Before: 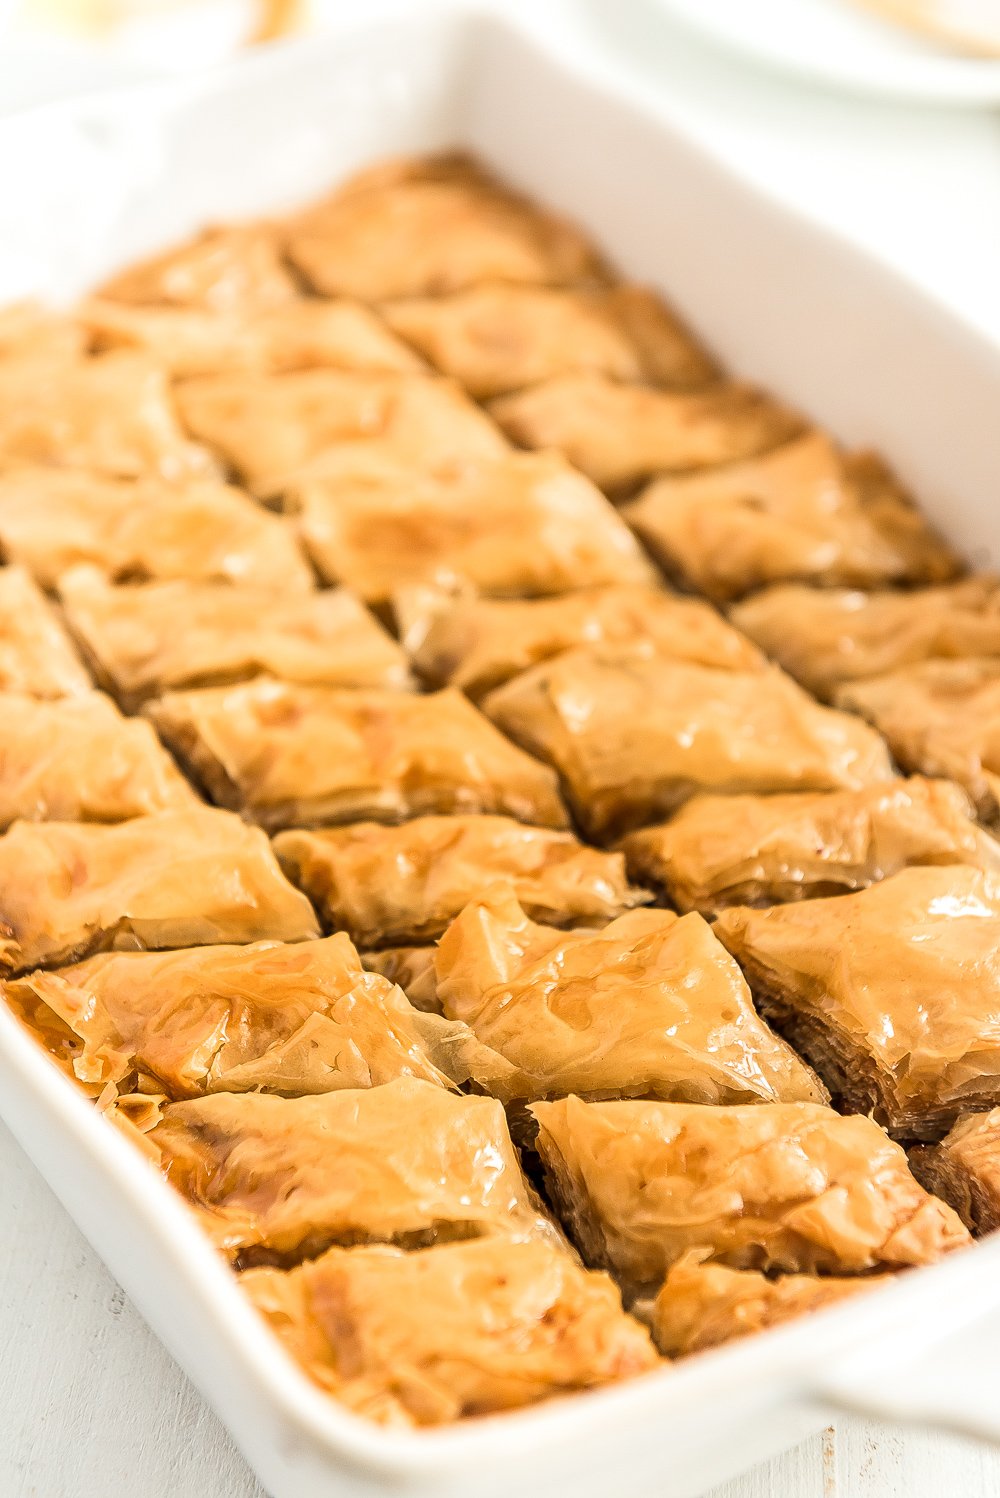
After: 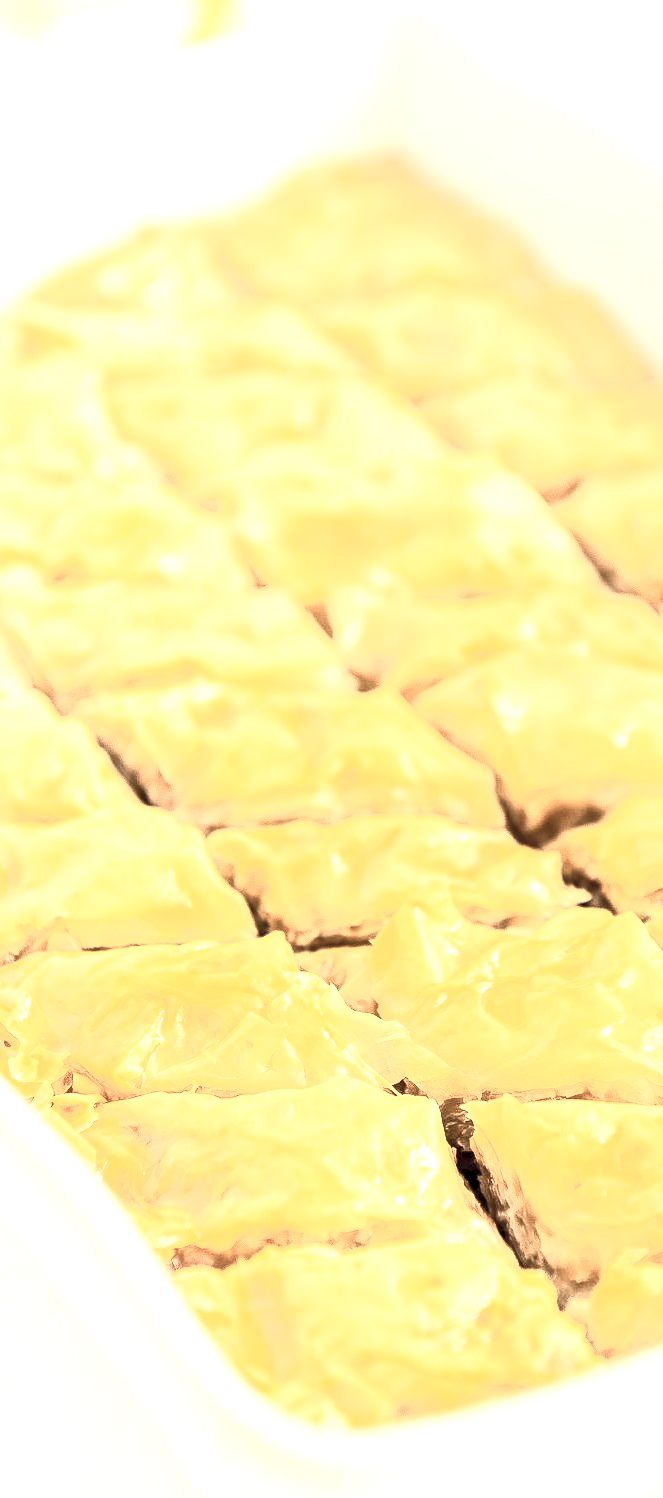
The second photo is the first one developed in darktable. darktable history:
crop and rotate: left 6.576%, right 27.121%
contrast brightness saturation: contrast 0.572, brightness 0.572, saturation -0.326
exposure: black level correction 0.001, exposure 1.717 EV, compensate exposure bias true, compensate highlight preservation false
